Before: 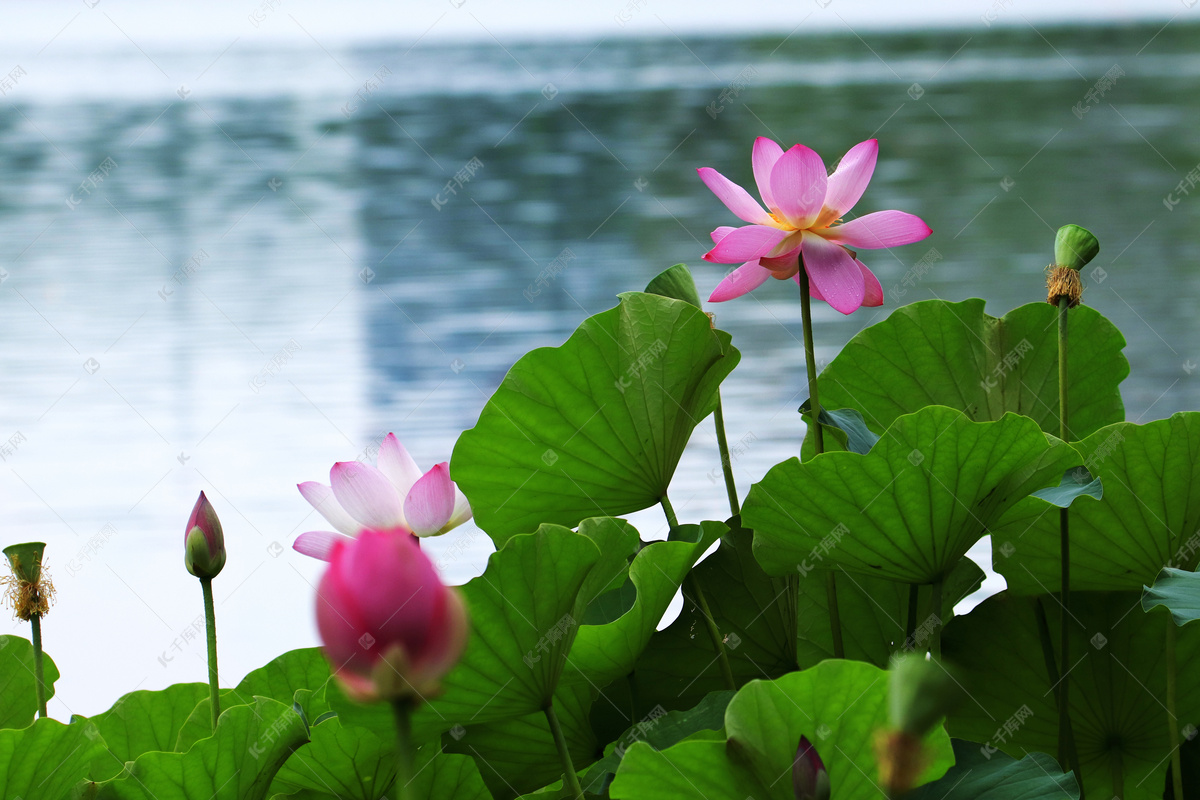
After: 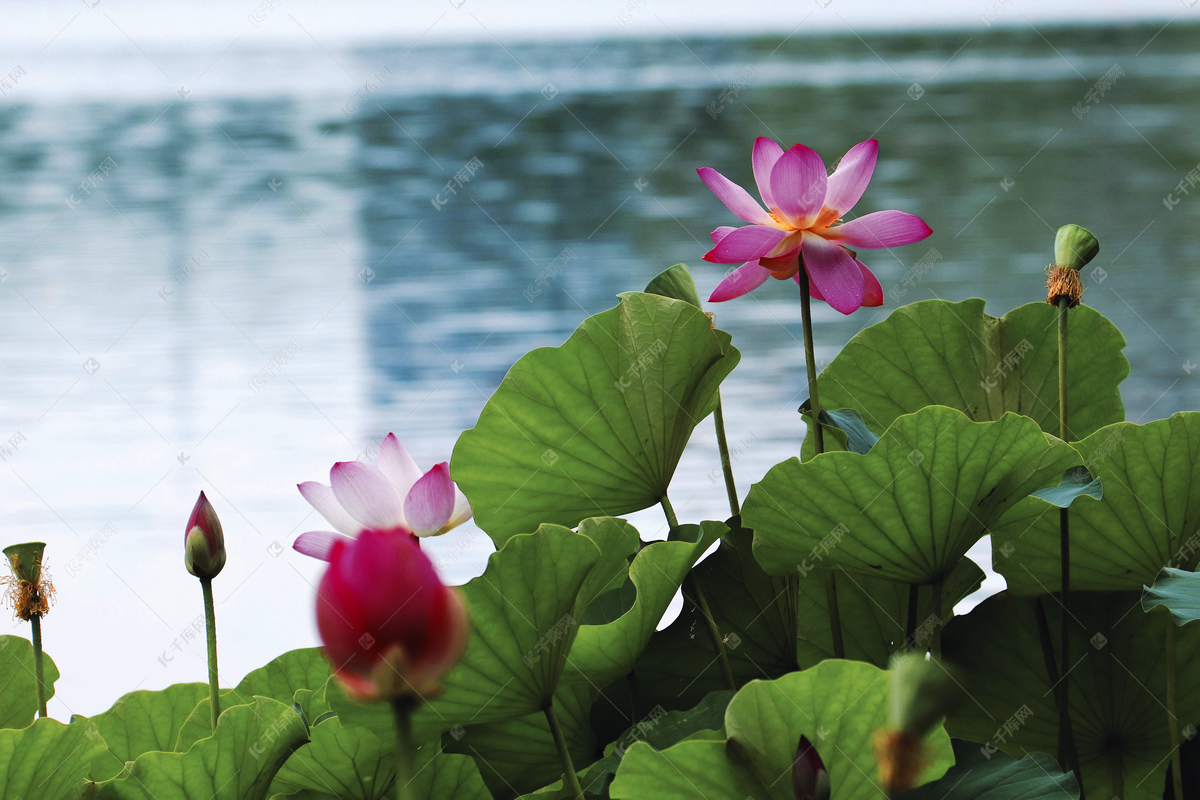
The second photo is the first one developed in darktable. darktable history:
tone curve: curves: ch0 [(0, 0) (0.003, 0.002) (0.011, 0.009) (0.025, 0.019) (0.044, 0.031) (0.069, 0.044) (0.1, 0.061) (0.136, 0.087) (0.177, 0.127) (0.224, 0.172) (0.277, 0.226) (0.335, 0.295) (0.399, 0.367) (0.468, 0.445) (0.543, 0.536) (0.623, 0.626) (0.709, 0.717) (0.801, 0.806) (0.898, 0.889) (1, 1)], preserve colors none
color look up table: target L [95.9, 94.86, 93.31, 90.96, 87.66, 81.46, 78.53, 72.43, 65.66, 55.57, 55.64, 44.23, 34.92, 200.92, 89.42, 79.19, 67.12, 68.47, 58.38, 49.45, 52.42, 42.17, 45.72, 40.18, 38.67, 32.34, 30.12, 23.55, 19.12, 7.175, 67.17, 74.62, 45.91, 50.74, 38.74, 42.16, 52.28, 49.11, 30.04, 33.69, 34.48, 22.42, 23.51, 14.58, 15.77, 90.44, 59.84, 28.98, 13.21], target a [-8.303, -3.103, -5.392, -48.26, -45.84, -11.35, -34.47, -38.1, 5.575, -15.54, -28.34, -5.33, -20.52, 0, 5.881, 20.21, 40.43, 35.92, 13.99, 66.21, 27.37, 56.18, 46.77, 54.52, 52.88, 15.39, 6.67, 38.07, 32.82, 9.469, 36.32, 9.089, 59.93, 51.54, 57.05, 58.48, 0.297, 11.11, 39.79, 36.66, 0.493, 42.43, 39.74, 20.25, 24.67, -26.96, -7.995, -13.69, -0.188], target b [75.08, 46.56, 75.2, 30.48, 6.083, 30.45, 52.65, 12.81, 52.68, 0.484, 35.28, 33.33, 12.99, -0.001, 9.29, 66.41, 22.66, 47.25, 18.61, 57.24, 3.077, 24.76, 45.63, 47.67, 49.15, 23.76, 3.726, 35.49, 24.56, 4.396, -22.12, -13.01, -34.11, -10.85, -33.44, 4.975, -54.72, -26.51, -71.02, -5.805, -35.61, -42.92, 13.48, -20.97, -47.31, -18.52, -35.53, -4.318, -19.29], num patches 49
